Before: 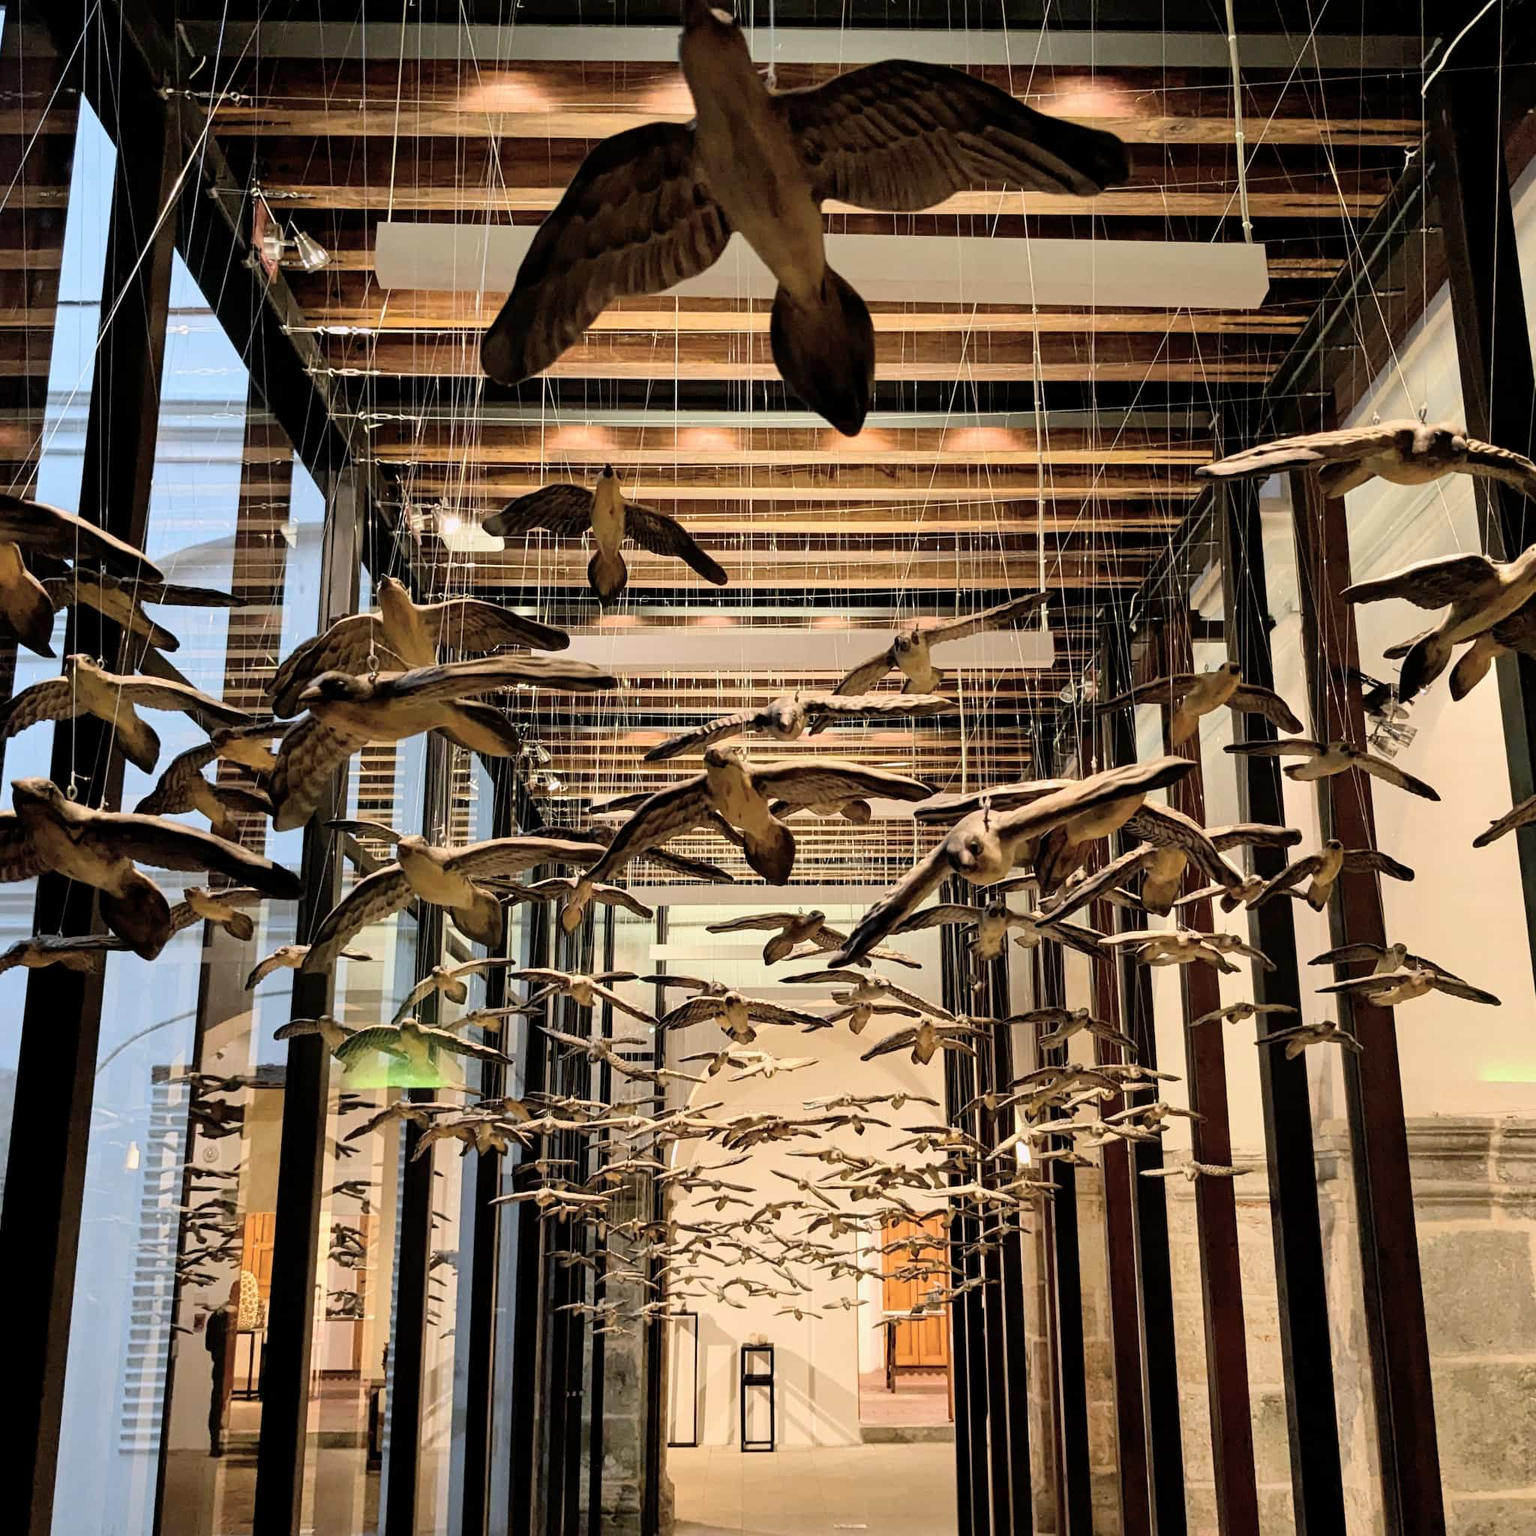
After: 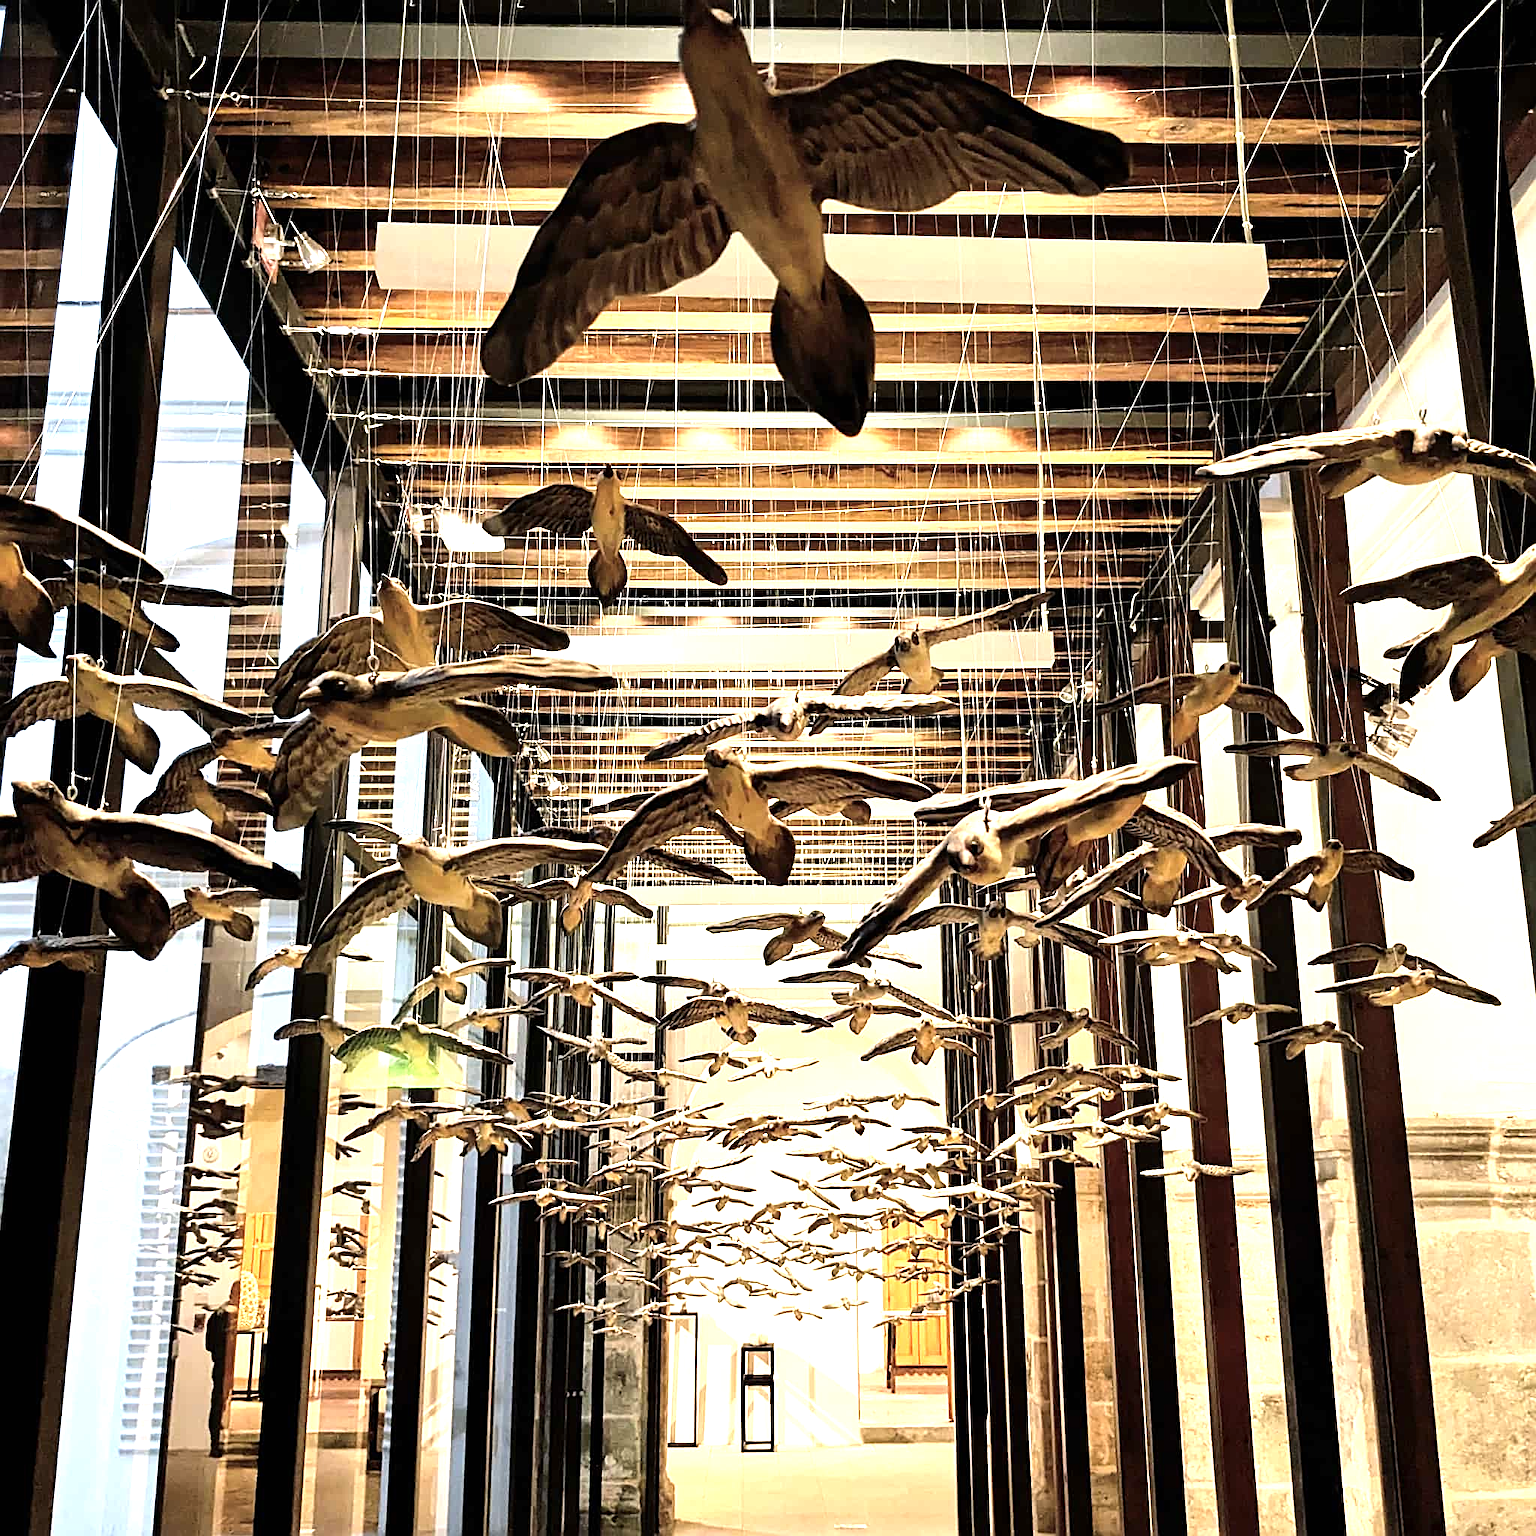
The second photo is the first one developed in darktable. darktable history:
tone equalizer: -8 EV -0.417 EV, -7 EV -0.389 EV, -6 EV -0.333 EV, -5 EV -0.222 EV, -3 EV 0.222 EV, -2 EV 0.333 EV, -1 EV 0.389 EV, +0 EV 0.417 EV, edges refinement/feathering 500, mask exposure compensation -1.57 EV, preserve details no
sharpen: on, module defaults
exposure: black level correction 0, exposure 0.9 EV, compensate exposure bias true, compensate highlight preservation false
